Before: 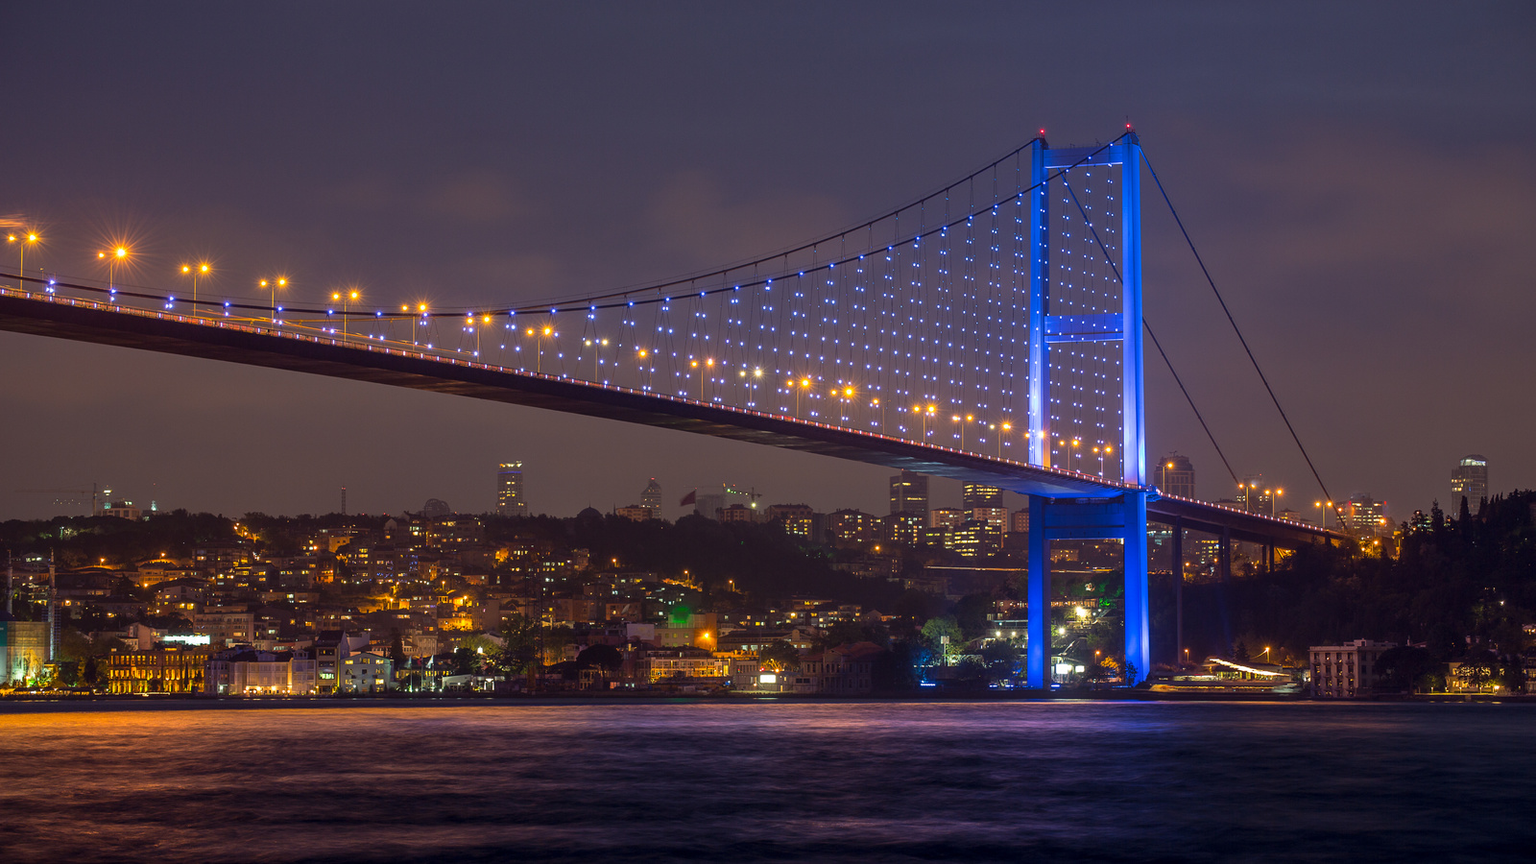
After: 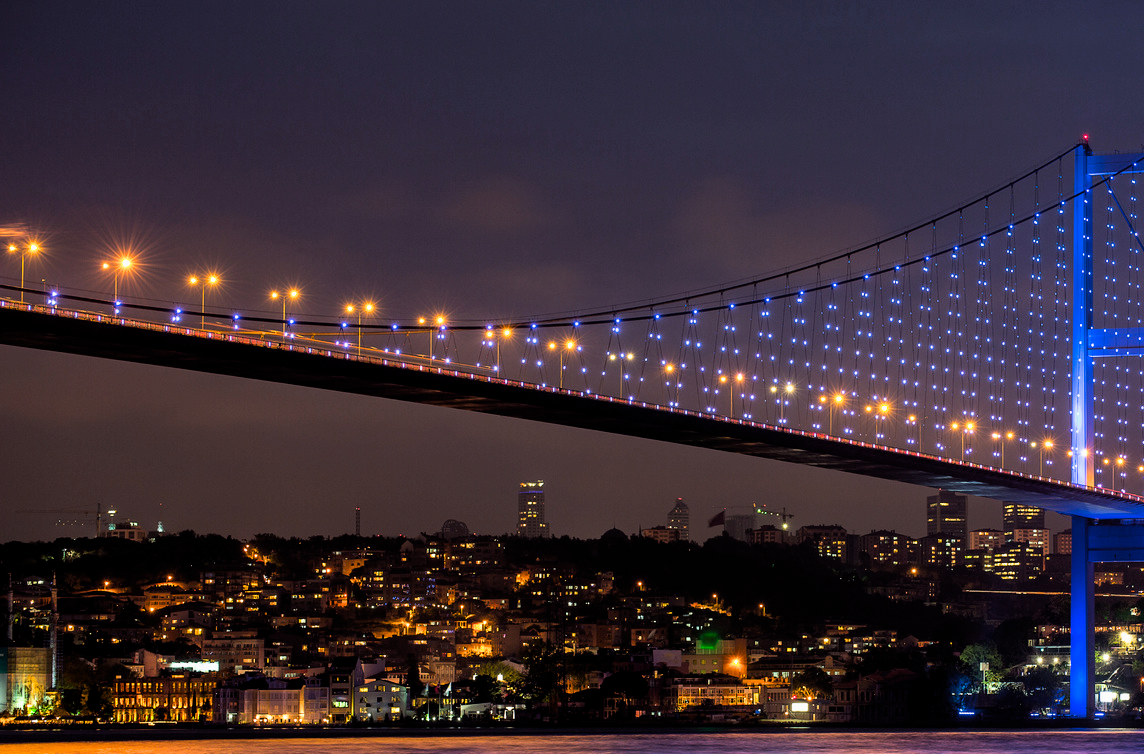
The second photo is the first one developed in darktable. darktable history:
crop: right 28.448%, bottom 16.195%
color zones: curves: ch0 [(0, 0.5) (0.143, 0.5) (0.286, 0.5) (0.429, 0.495) (0.571, 0.437) (0.714, 0.44) (0.857, 0.496) (1, 0.5)]
filmic rgb: middle gray luminance 8.71%, black relative exposure -6.24 EV, white relative exposure 2.72 EV, target black luminance 0%, hardness 4.75, latitude 73.46%, contrast 1.339, shadows ↔ highlights balance 10.06%, color science v6 (2022)
contrast brightness saturation: contrast 0.08, saturation 0.198
